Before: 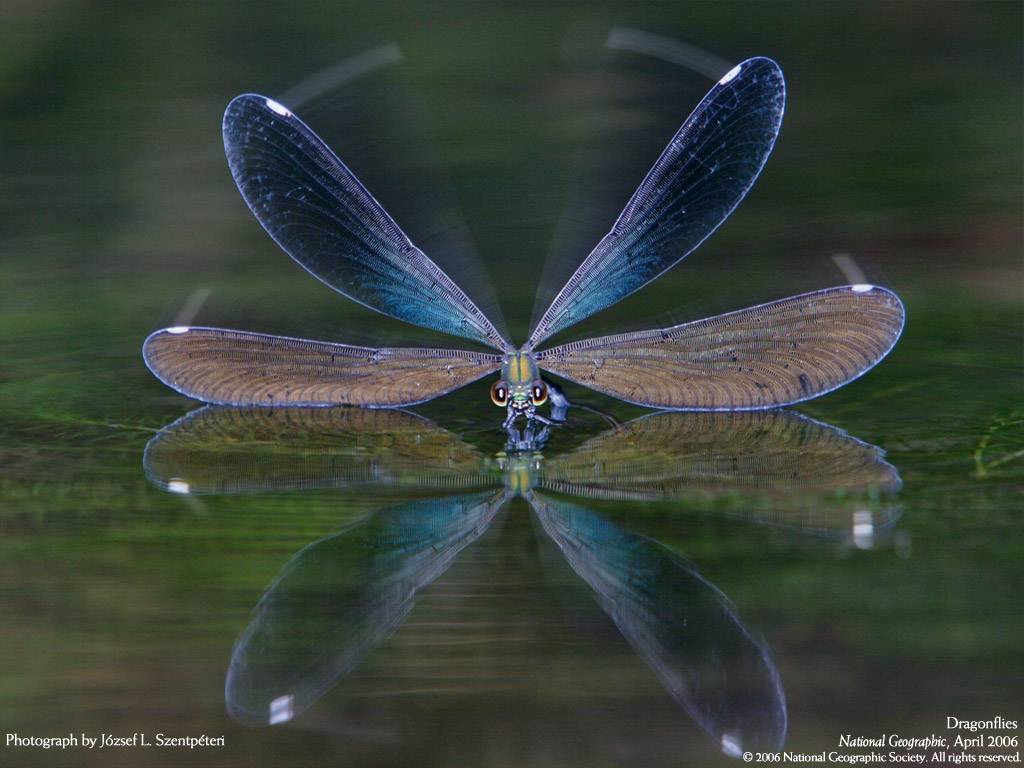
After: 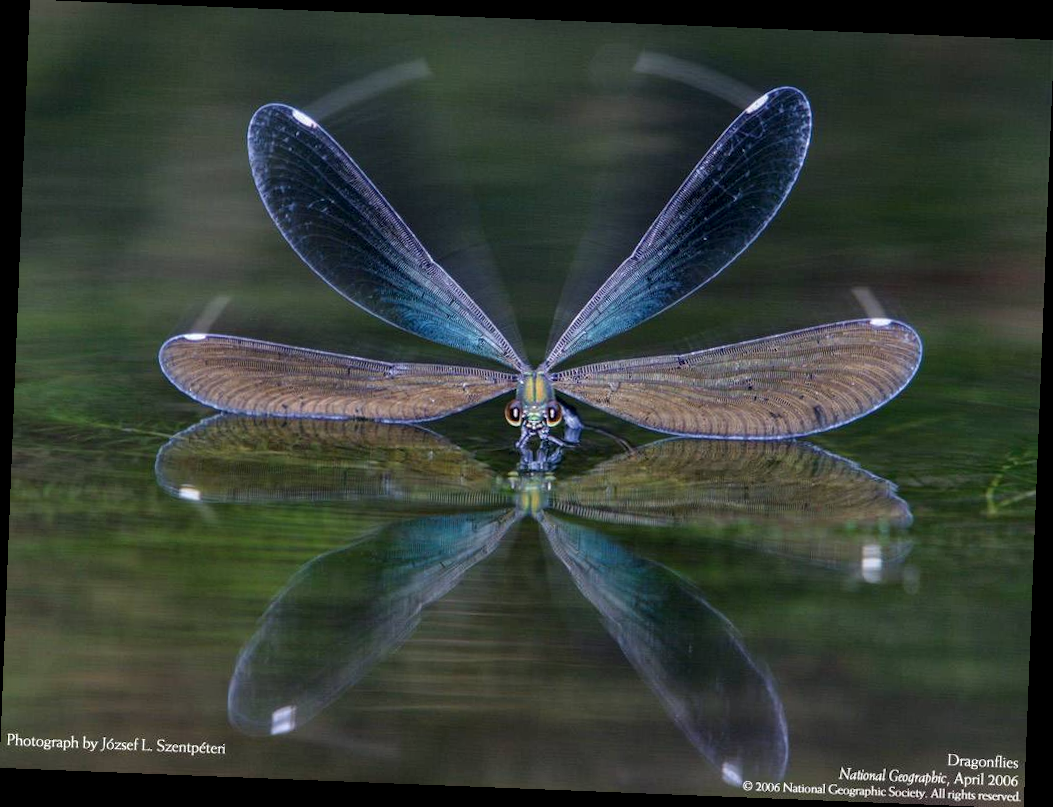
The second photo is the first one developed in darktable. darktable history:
tone equalizer: on, module defaults
local contrast: on, module defaults
rotate and perspective: rotation 2.27°, automatic cropping off
